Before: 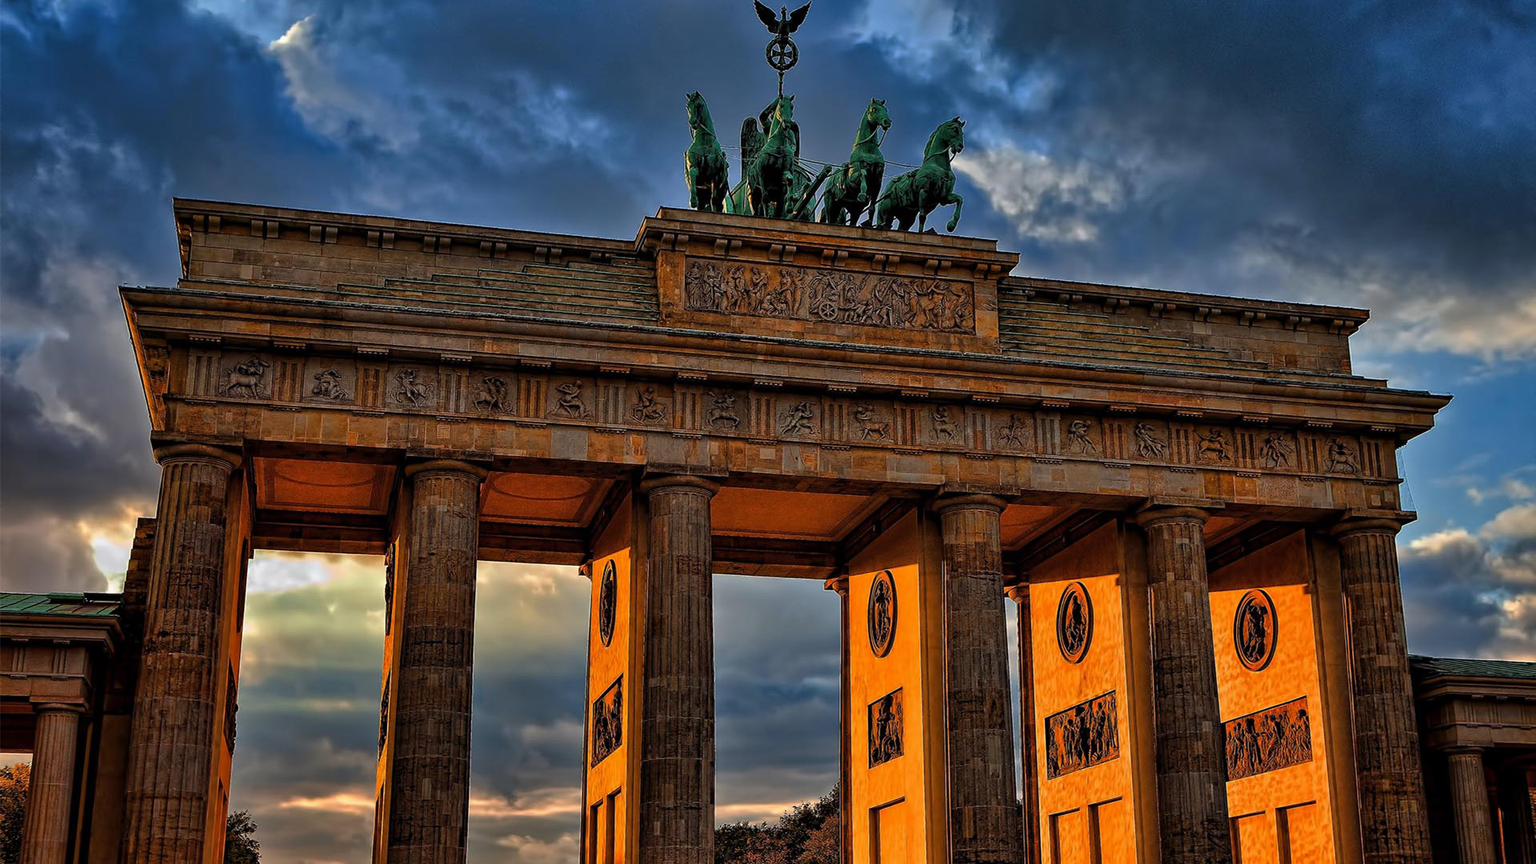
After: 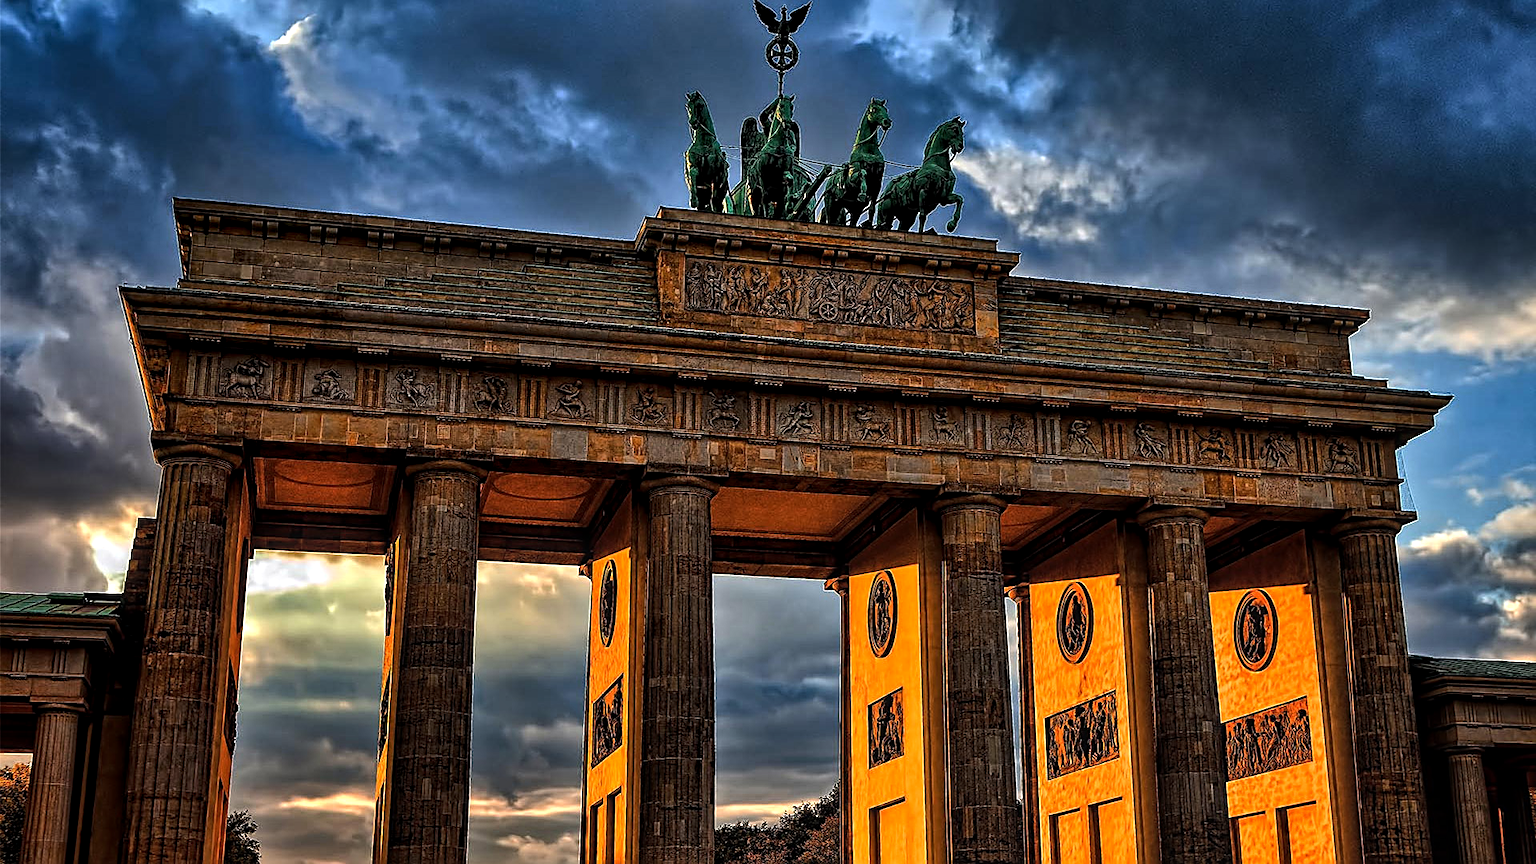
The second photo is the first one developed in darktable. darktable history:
tone equalizer: -8 EV -0.75 EV, -7 EV -0.7 EV, -6 EV -0.6 EV, -5 EV -0.4 EV, -3 EV 0.4 EV, -2 EV 0.6 EV, -1 EV 0.7 EV, +0 EV 0.75 EV, edges refinement/feathering 500, mask exposure compensation -1.57 EV, preserve details no
local contrast: on, module defaults
sharpen: amount 0.575
